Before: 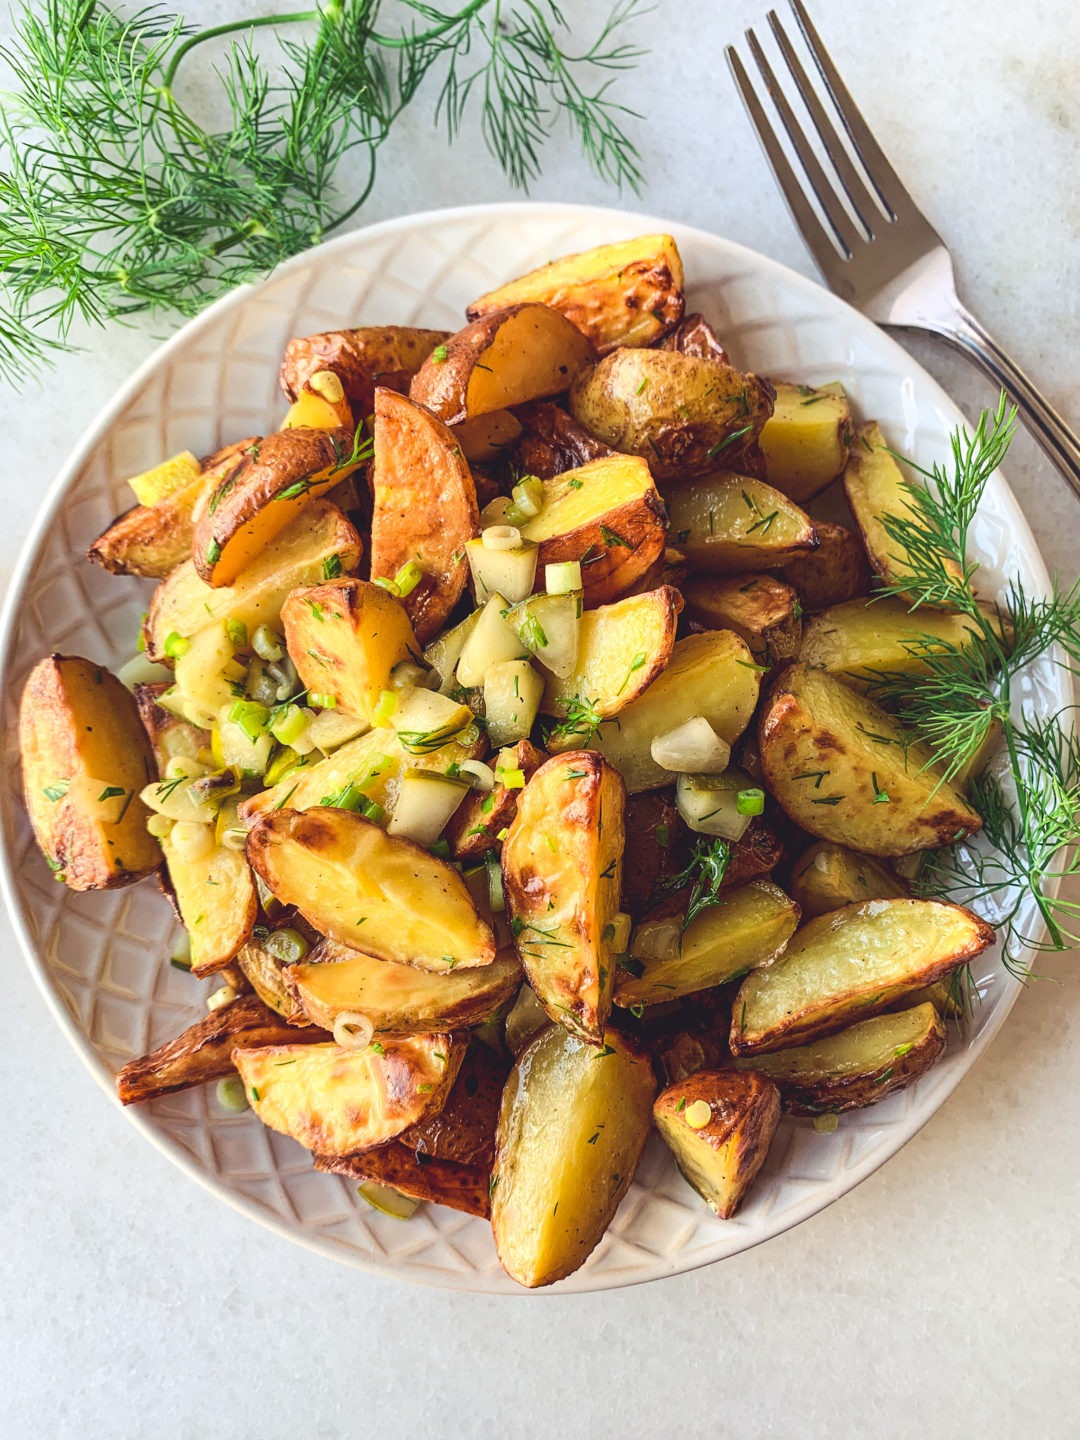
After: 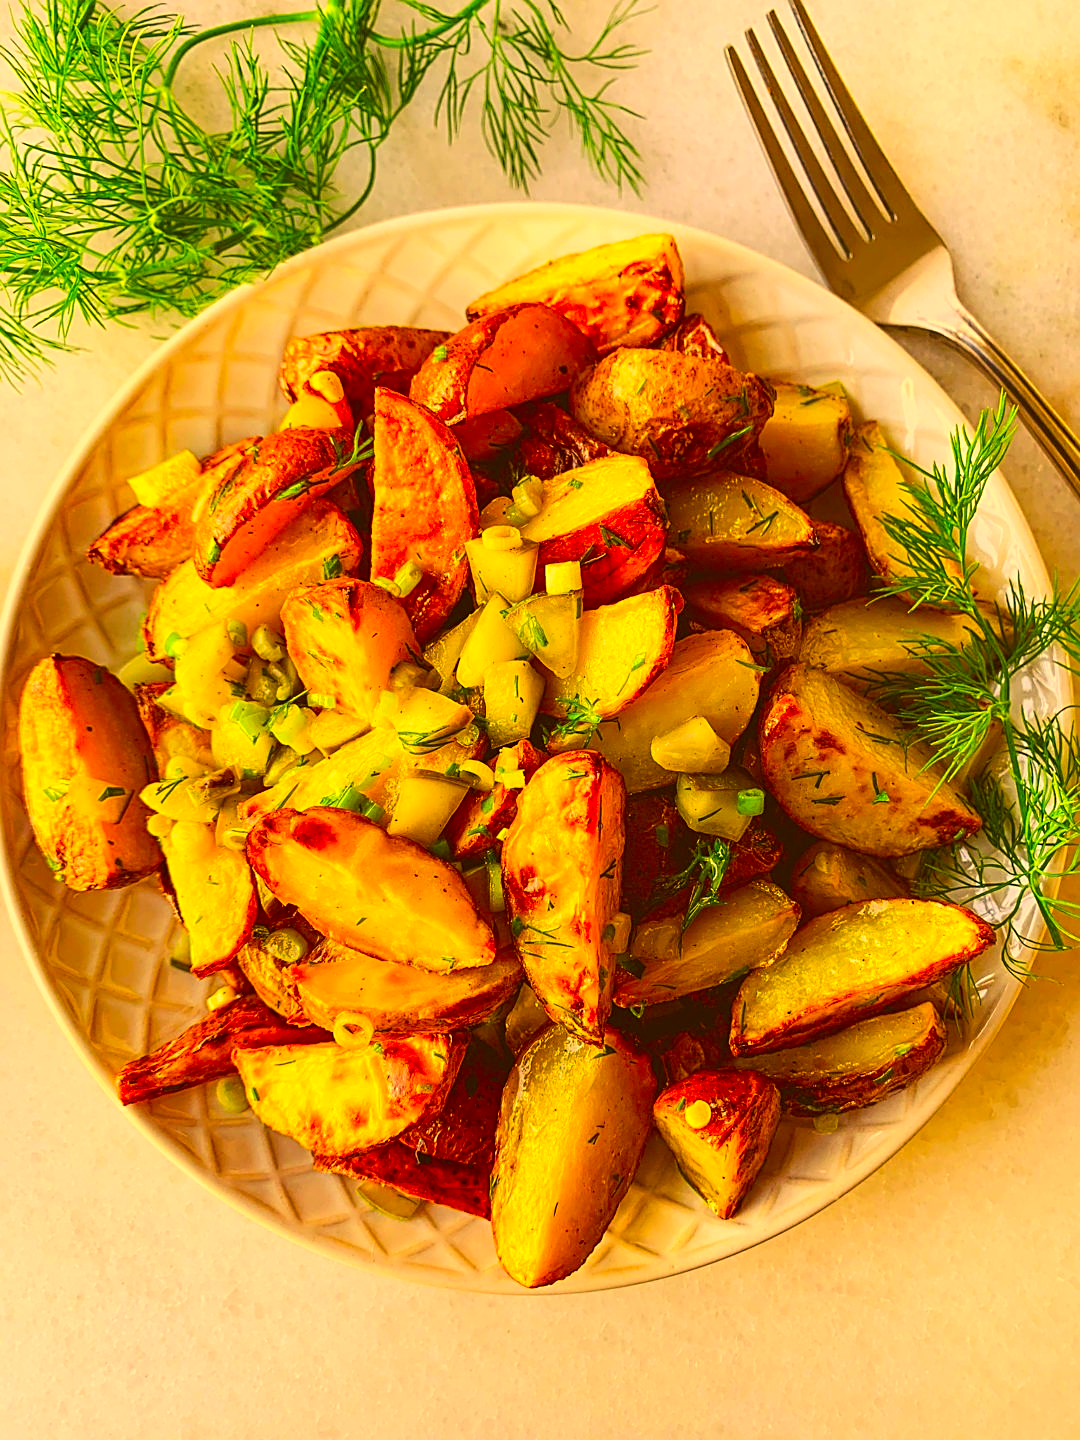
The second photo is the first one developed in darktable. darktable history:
color correction: highlights a* 10.44, highlights b* 30.04, shadows a* 2.73, shadows b* 17.51, saturation 1.72
sharpen: on, module defaults
